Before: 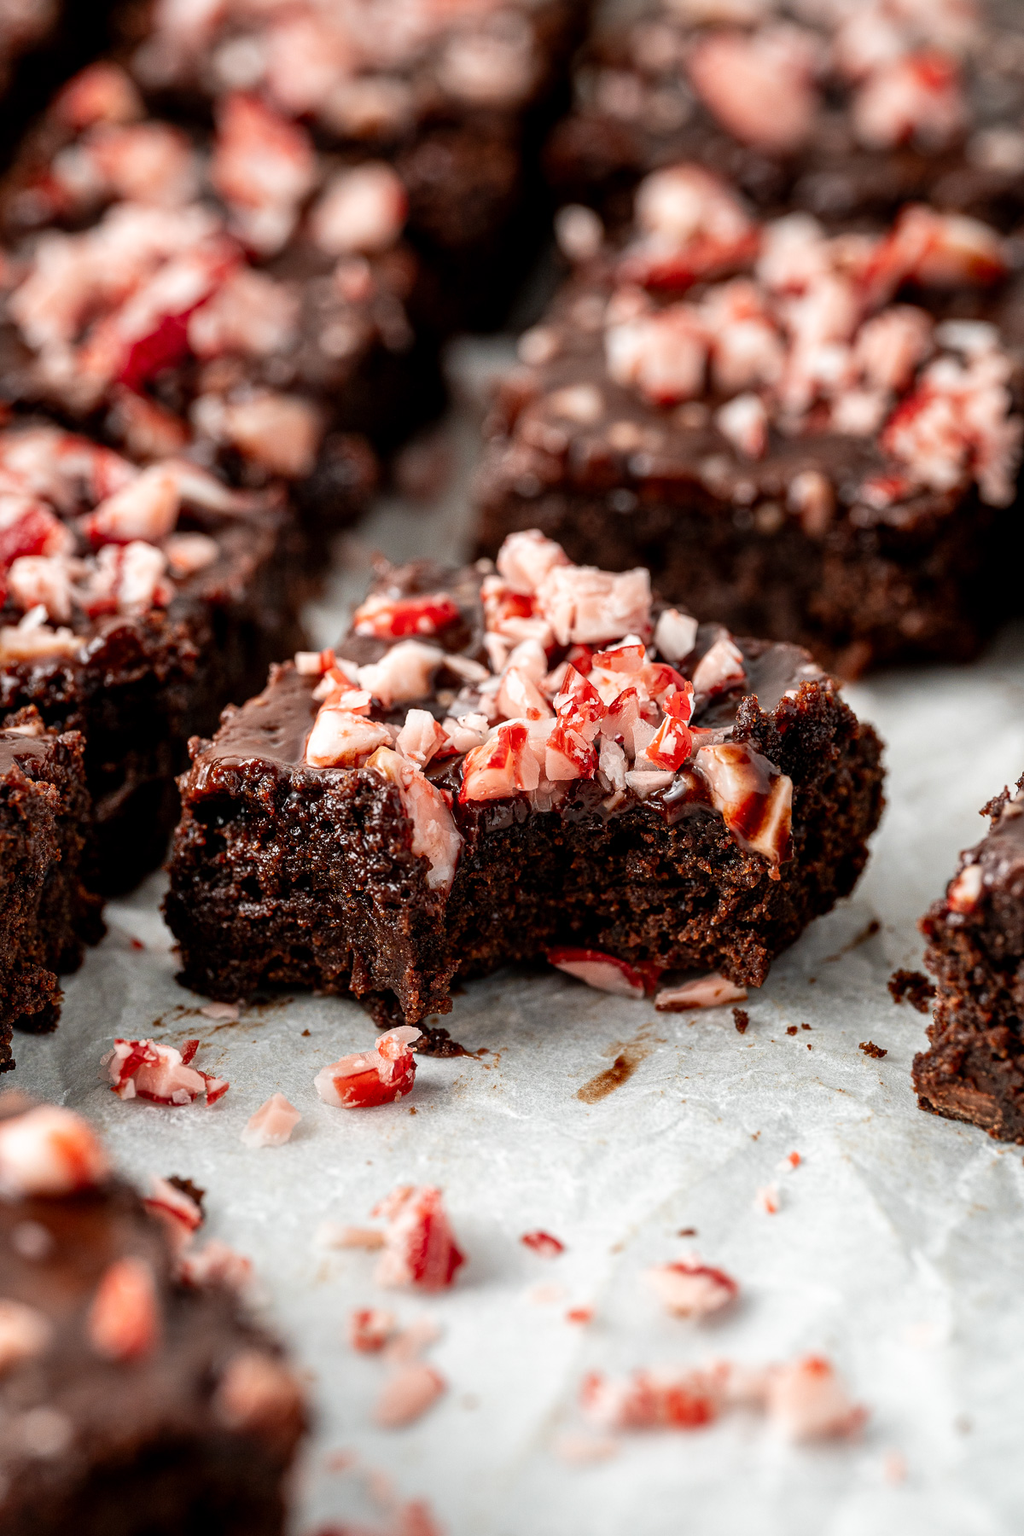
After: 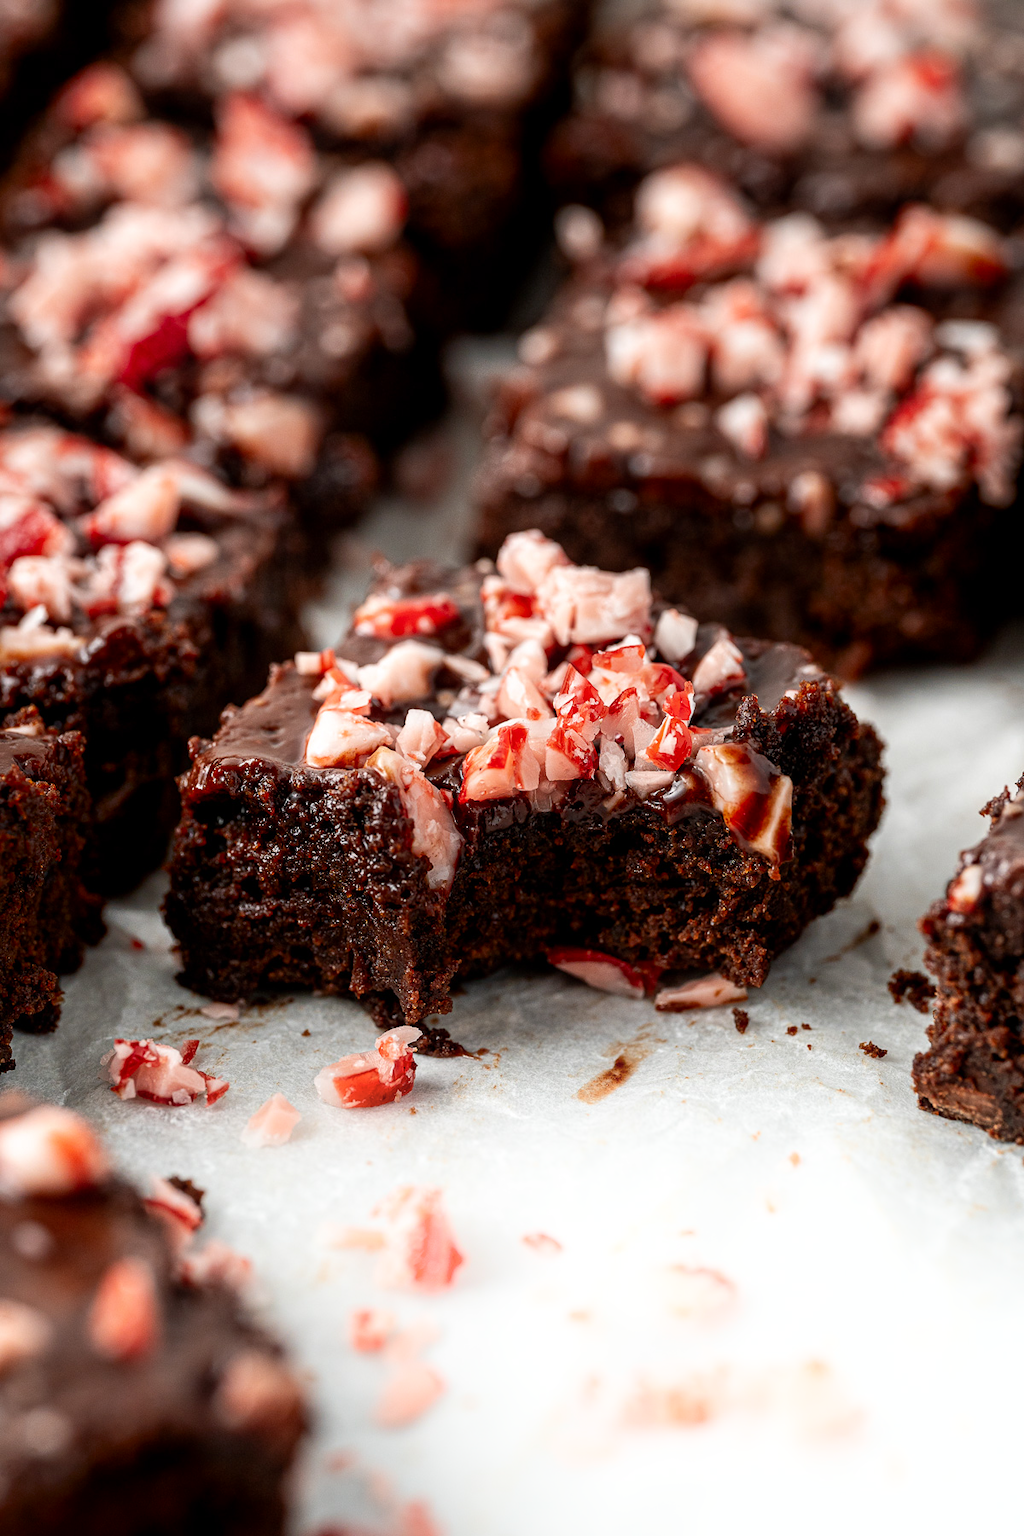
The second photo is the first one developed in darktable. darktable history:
bloom: size 3%, threshold 100%, strength 0%
shadows and highlights: shadows -54.3, highlights 86.09, soften with gaussian
